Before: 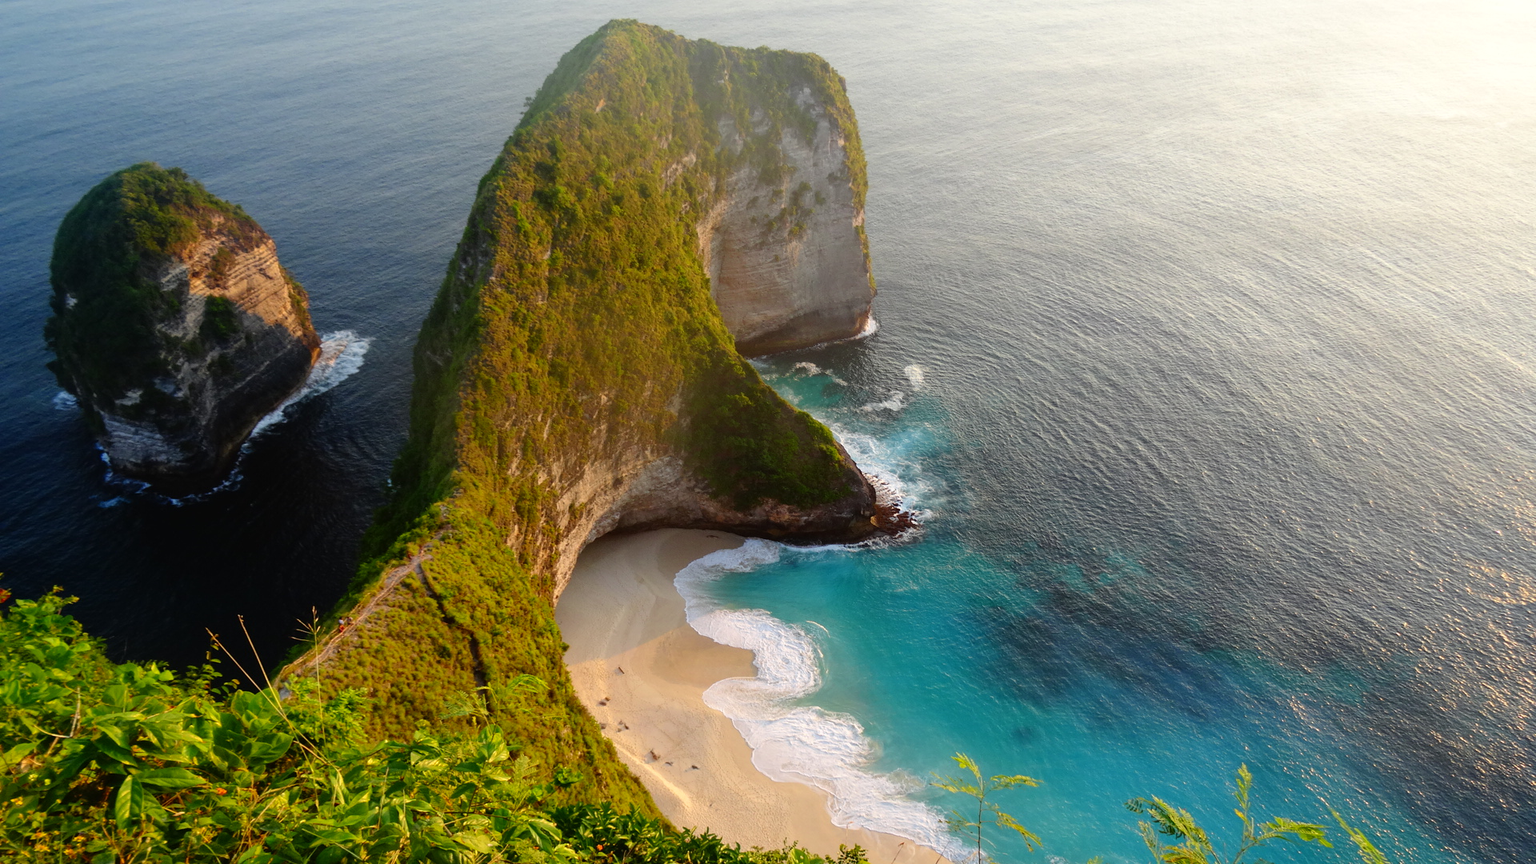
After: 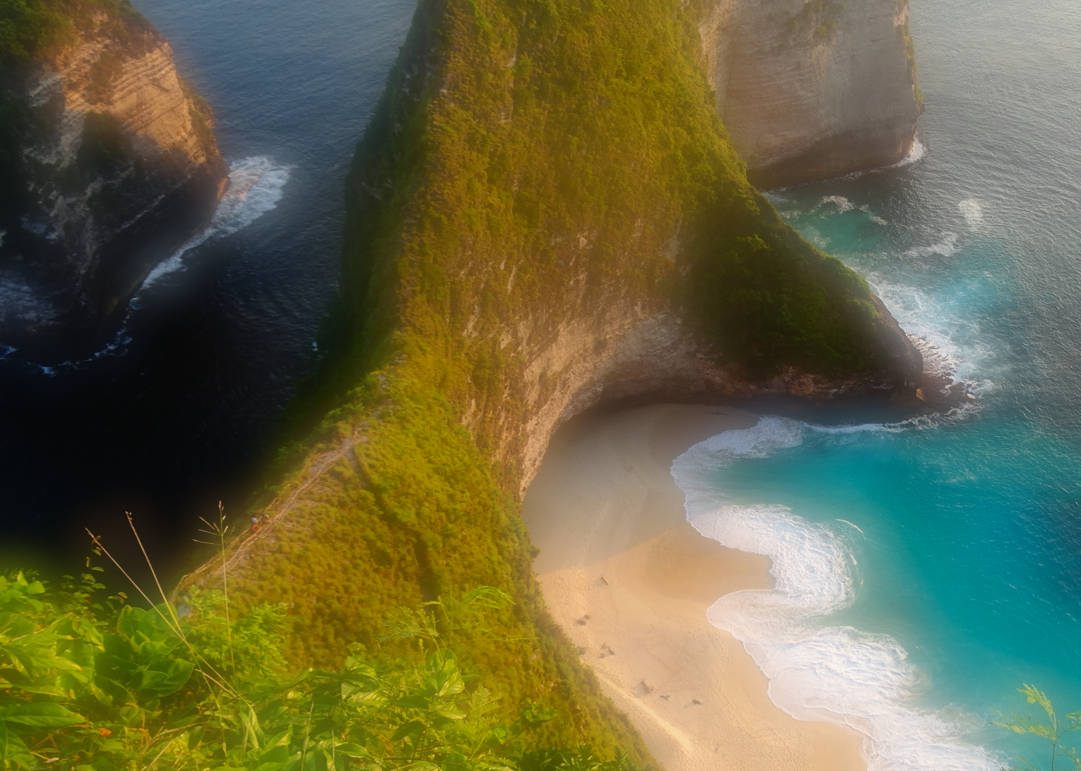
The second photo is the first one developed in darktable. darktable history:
haze removal: compatibility mode true, adaptive false
crop: left 8.966%, top 23.852%, right 34.699%, bottom 4.703%
soften: on, module defaults
